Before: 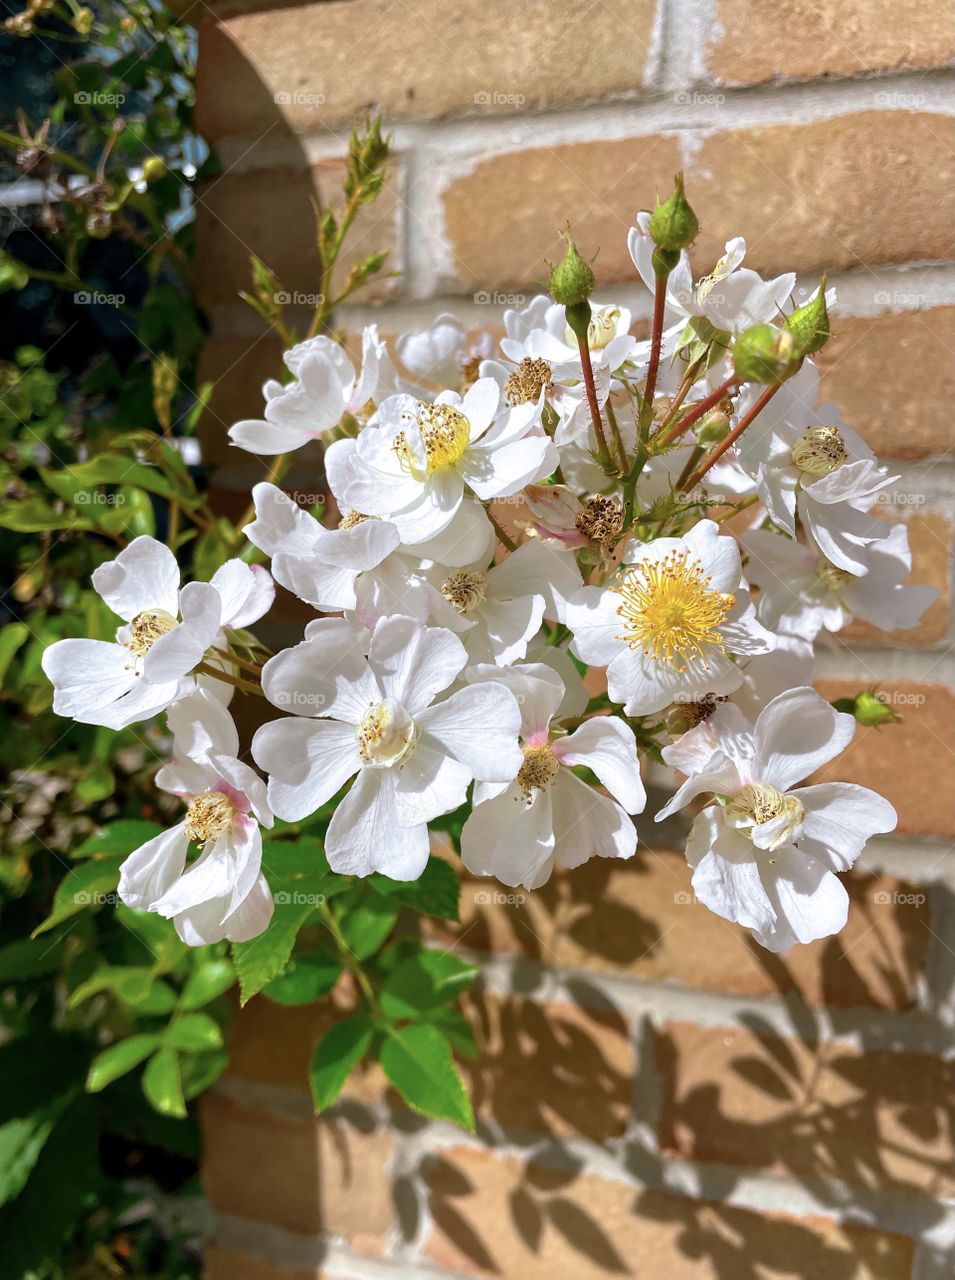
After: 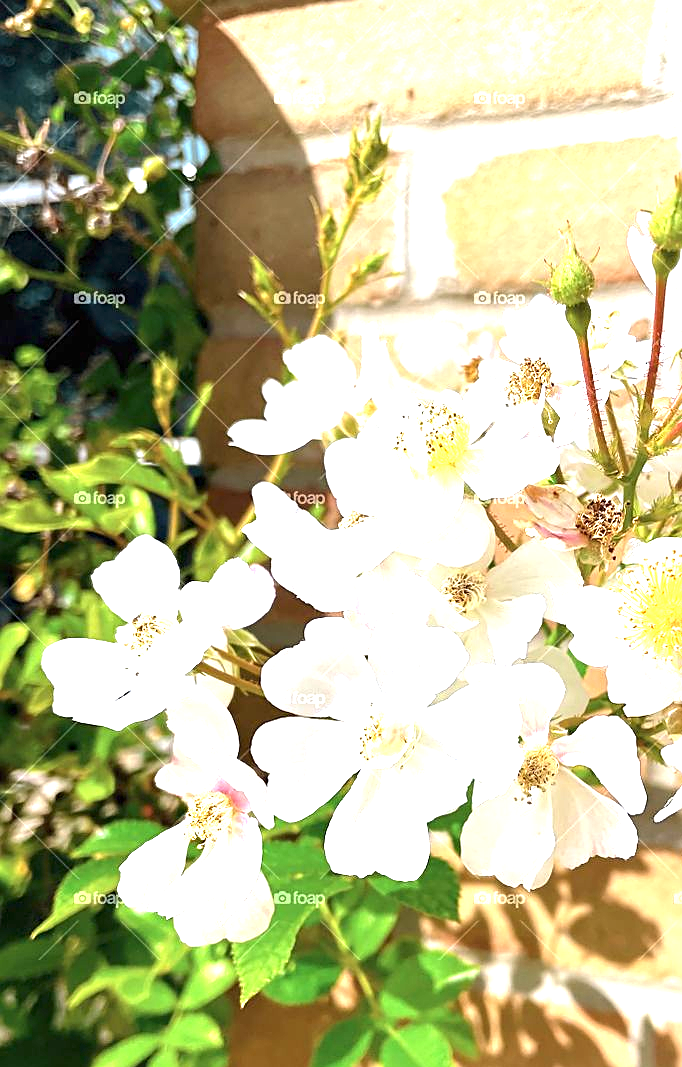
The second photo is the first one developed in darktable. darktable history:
crop: right 28.509%, bottom 16.62%
exposure: black level correction 0, exposure 1.76 EV, compensate highlight preservation false
sharpen: on, module defaults
